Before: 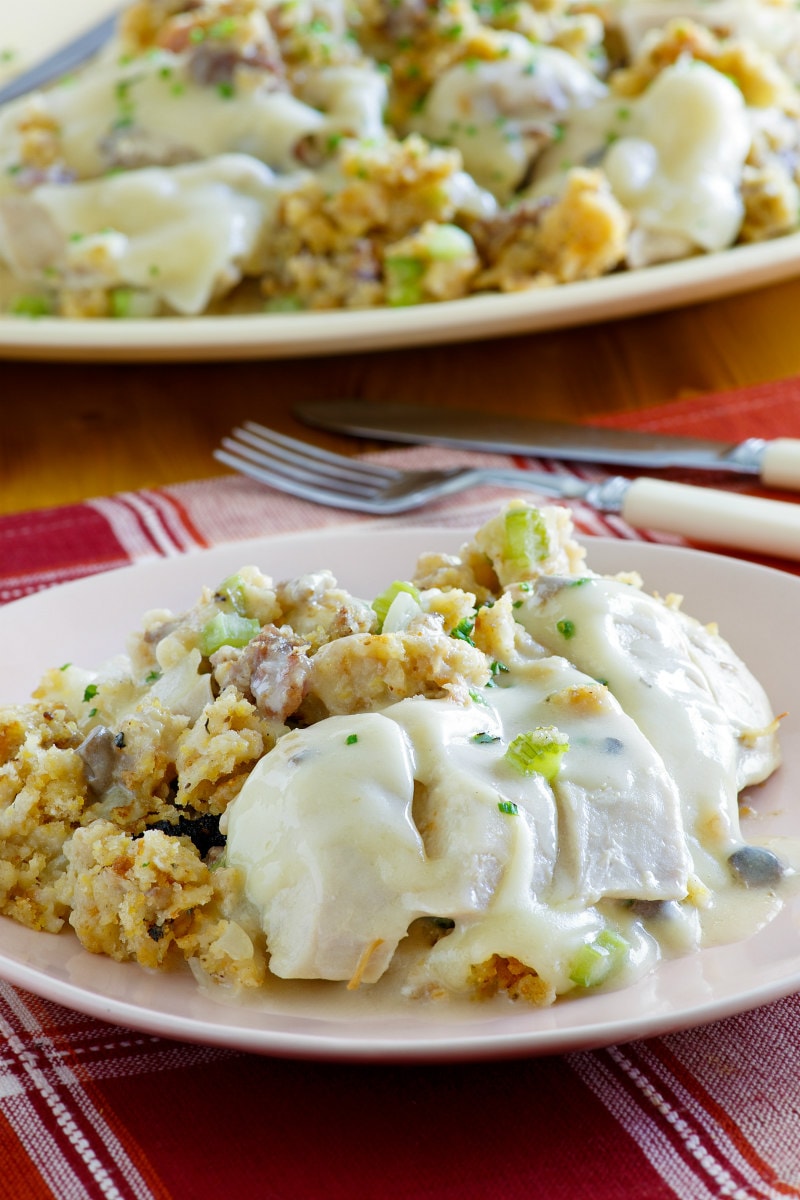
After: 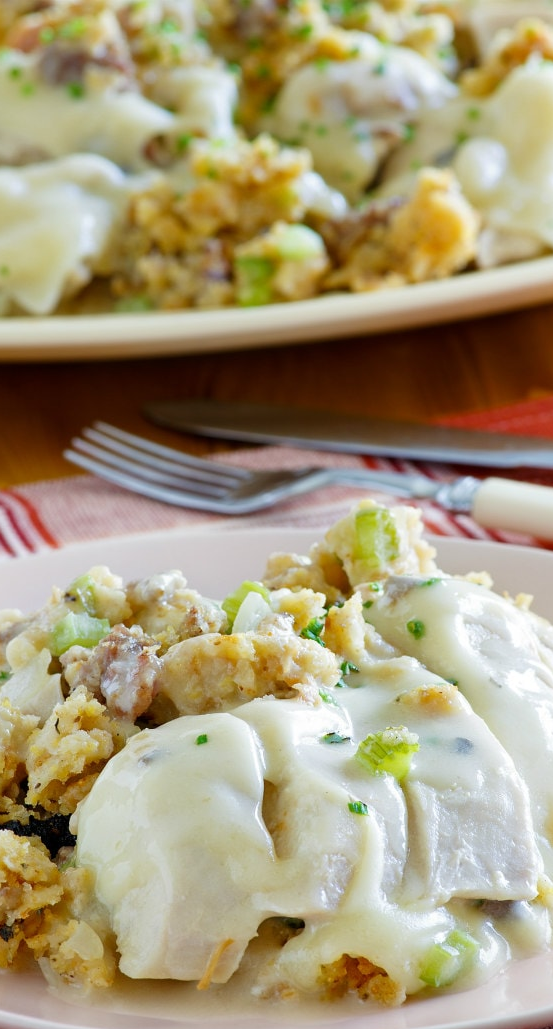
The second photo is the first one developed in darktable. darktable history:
crop: left 18.802%, right 12.072%, bottom 14.201%
